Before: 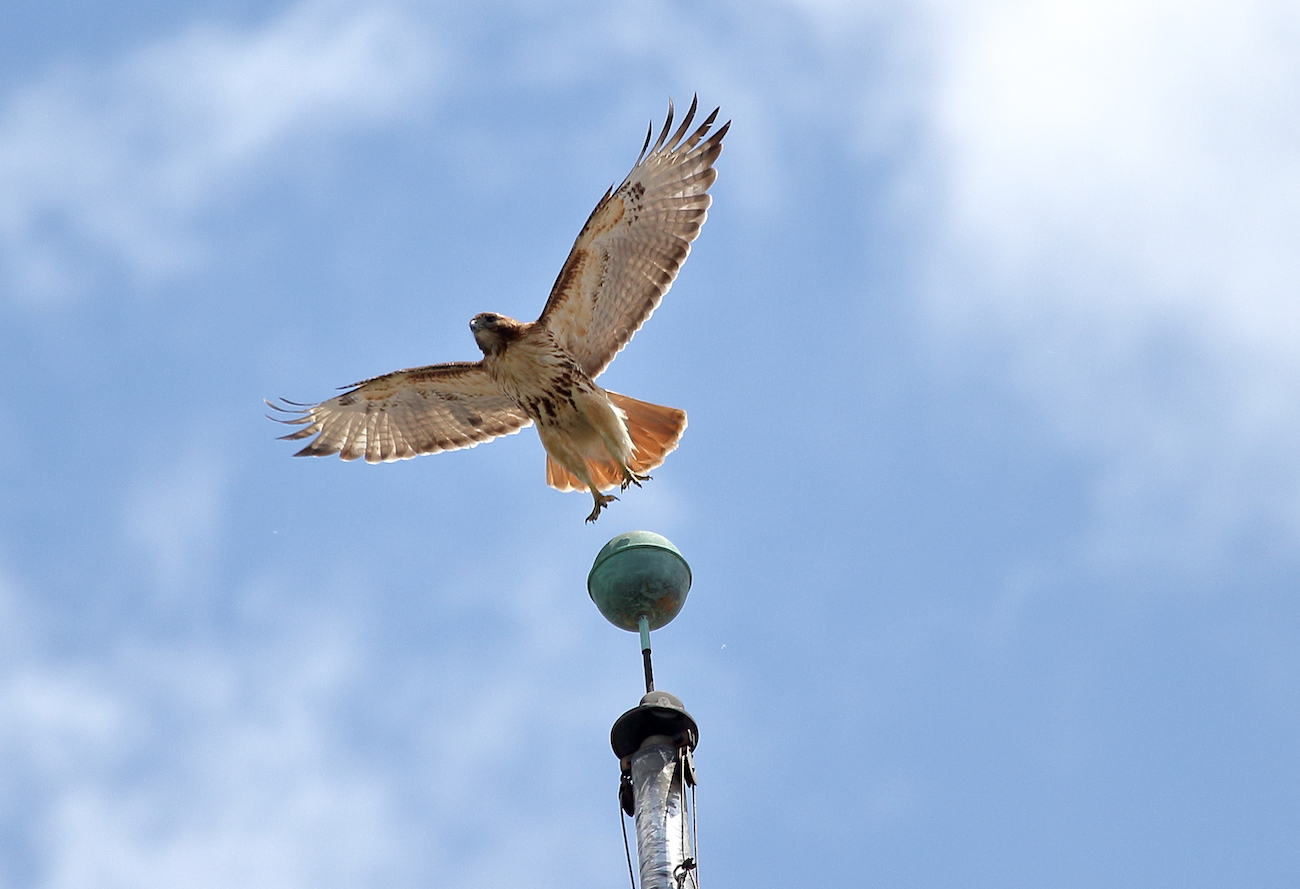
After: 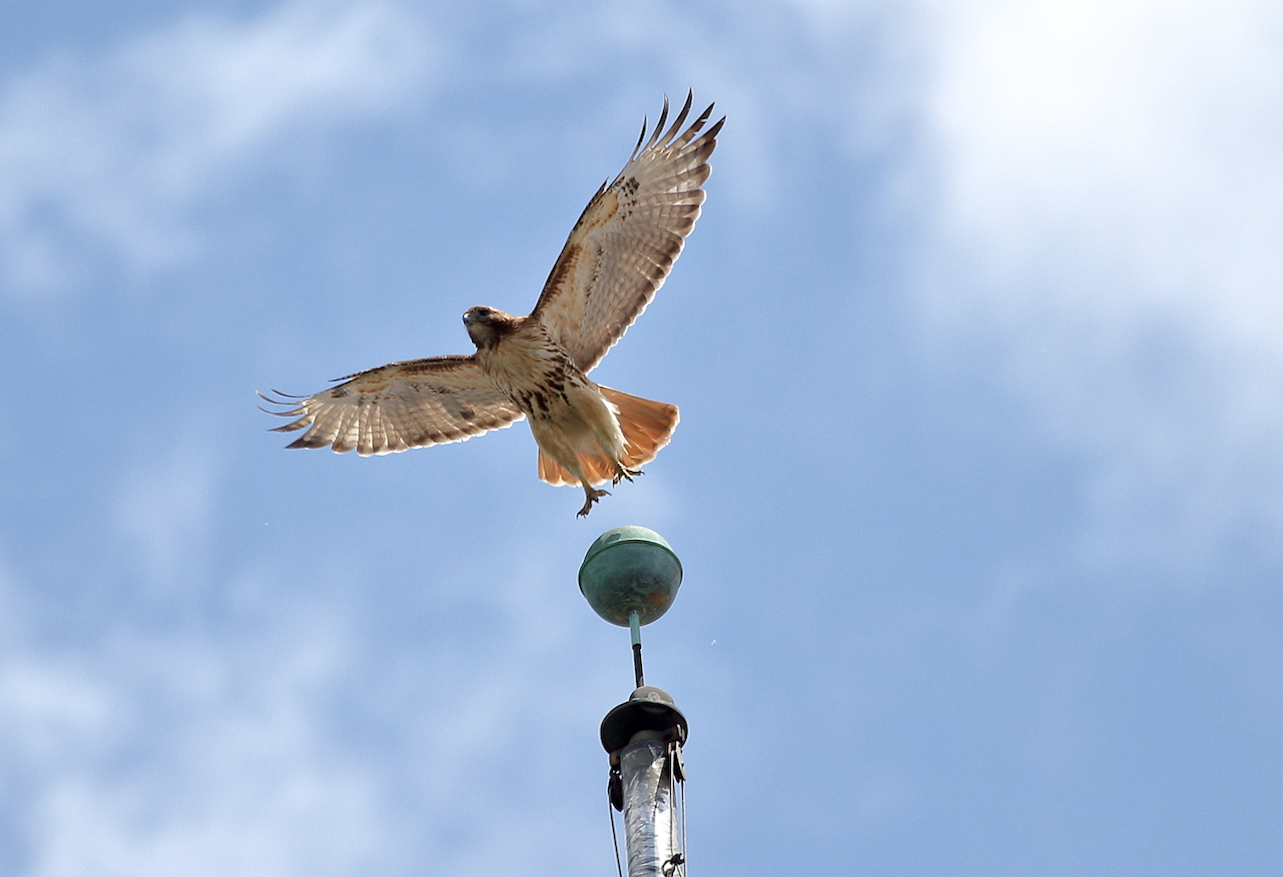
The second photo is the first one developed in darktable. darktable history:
contrast brightness saturation: saturation -0.05
crop and rotate: angle -0.5°
